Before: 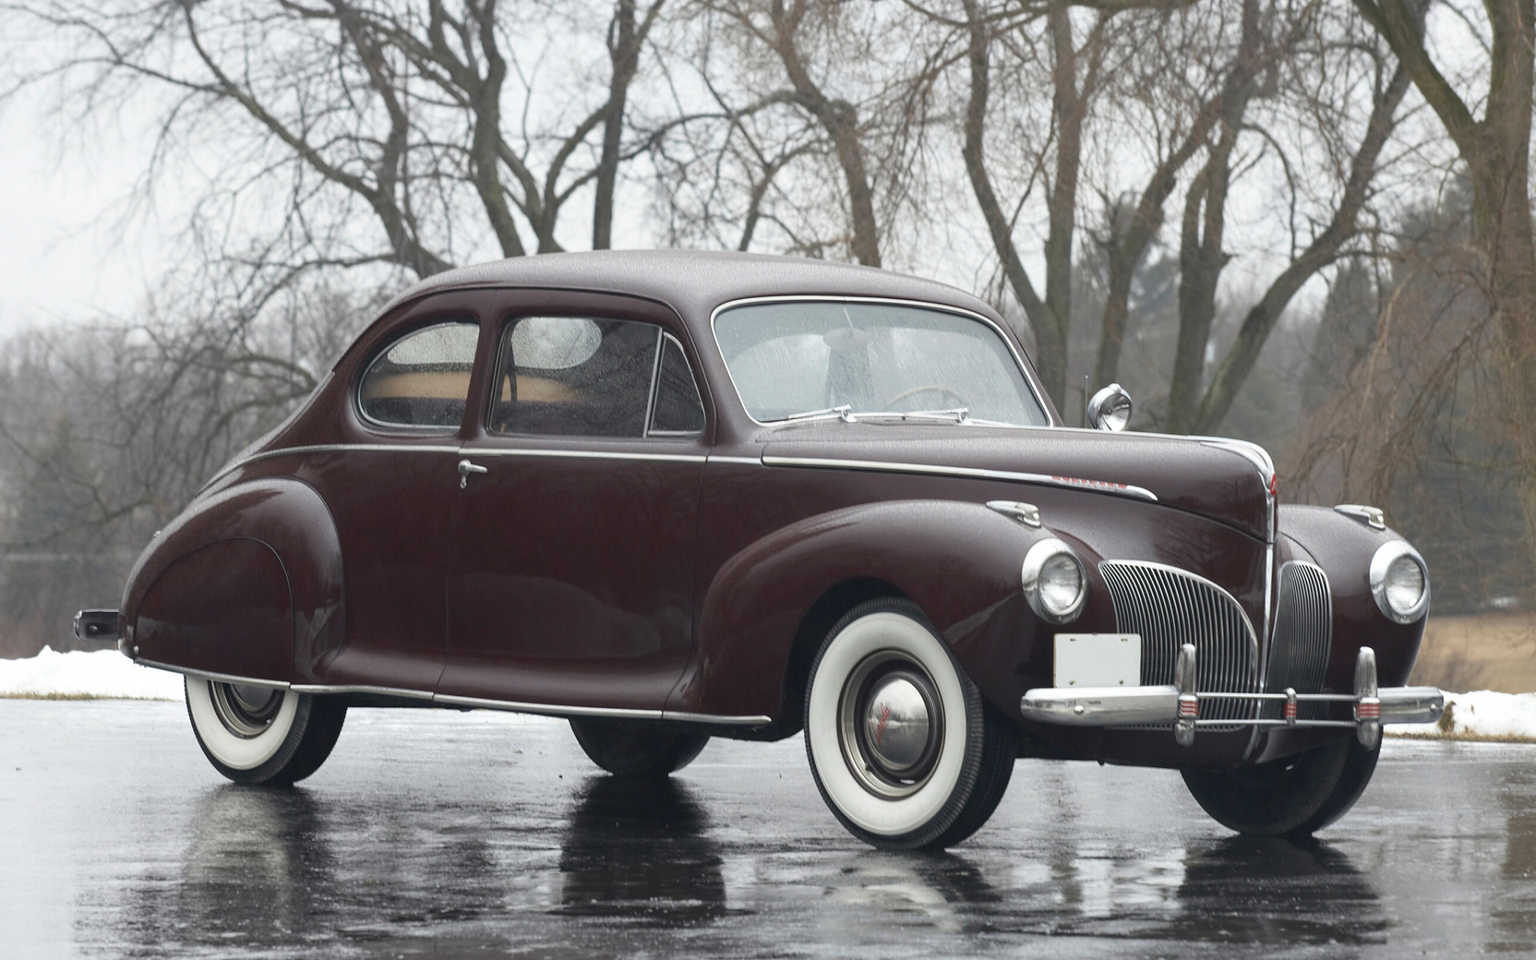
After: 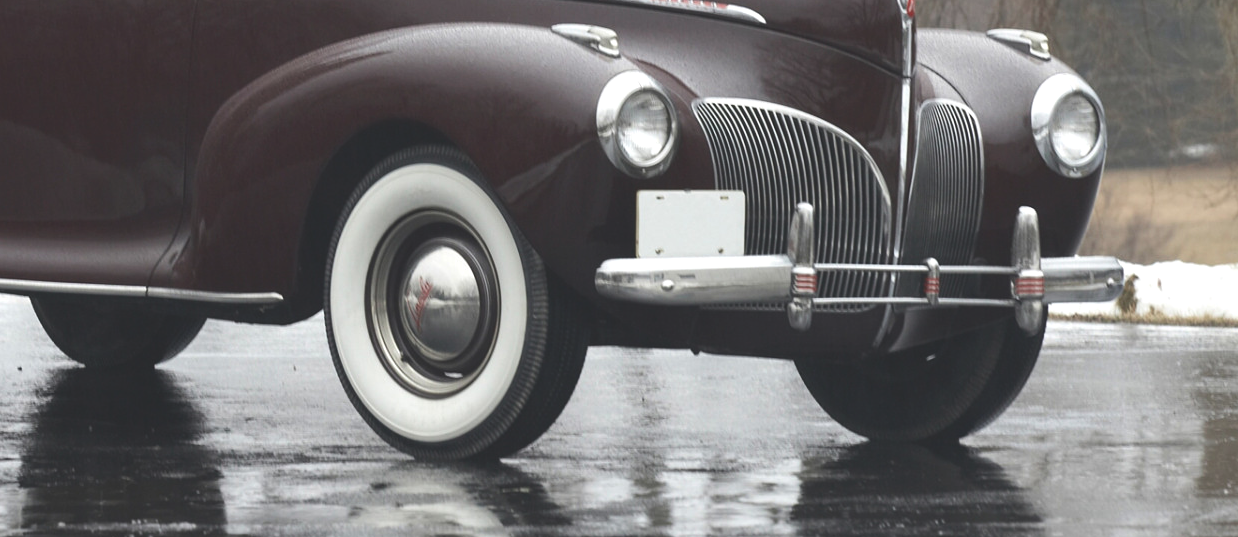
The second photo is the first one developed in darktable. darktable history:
crop and rotate: left 35.509%, top 50.238%, bottom 4.934%
color balance: lift [1.01, 1, 1, 1], gamma [1.097, 1, 1, 1], gain [0.85, 1, 1, 1]
tone equalizer: -8 EV -0.417 EV, -7 EV -0.389 EV, -6 EV -0.333 EV, -5 EV -0.222 EV, -3 EV 0.222 EV, -2 EV 0.333 EV, -1 EV 0.389 EV, +0 EV 0.417 EV, edges refinement/feathering 500, mask exposure compensation -1.57 EV, preserve details no
